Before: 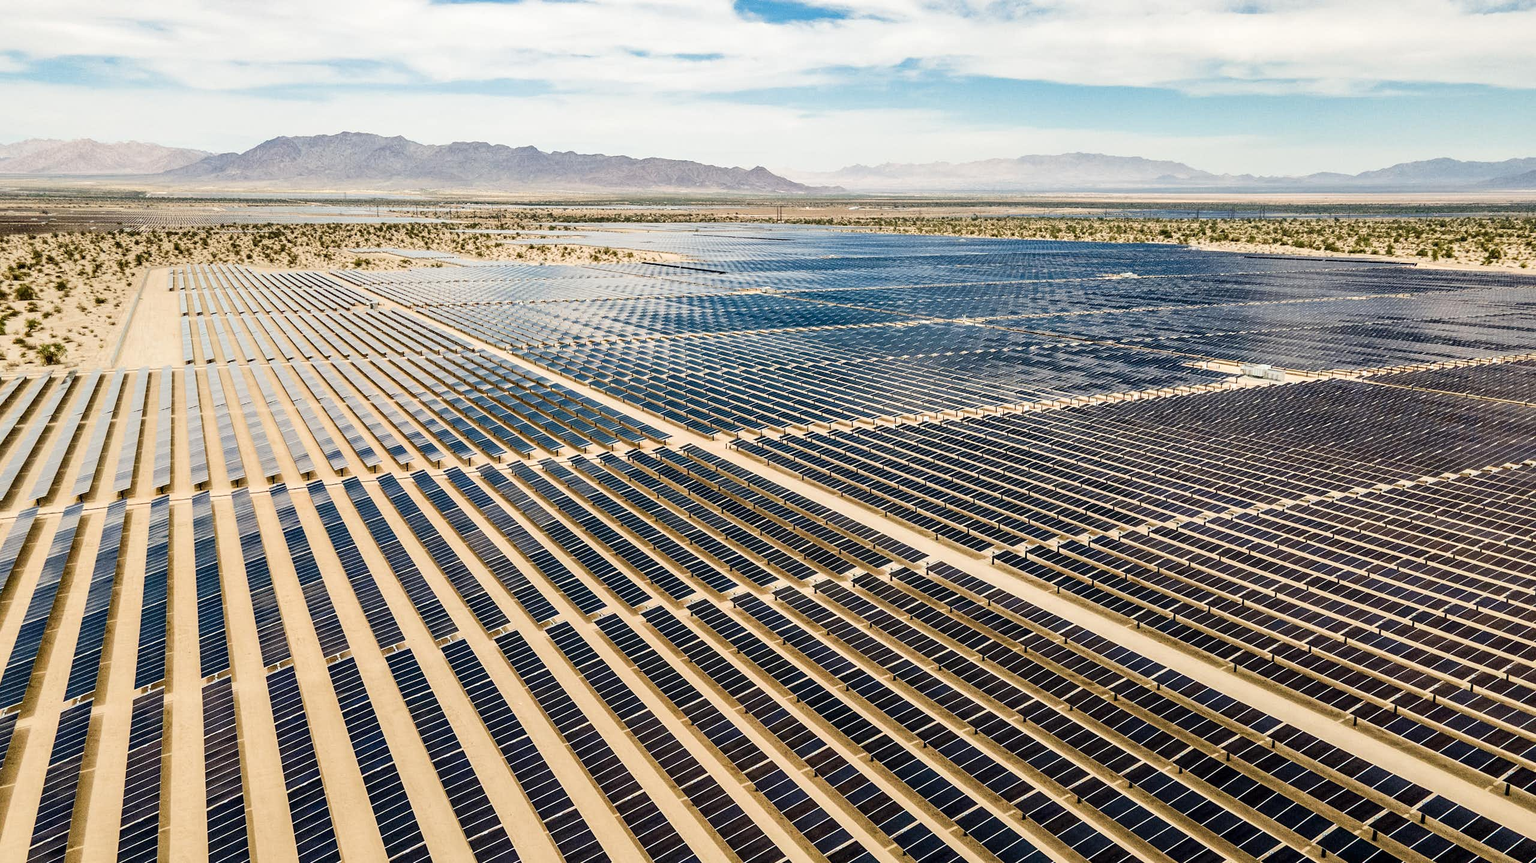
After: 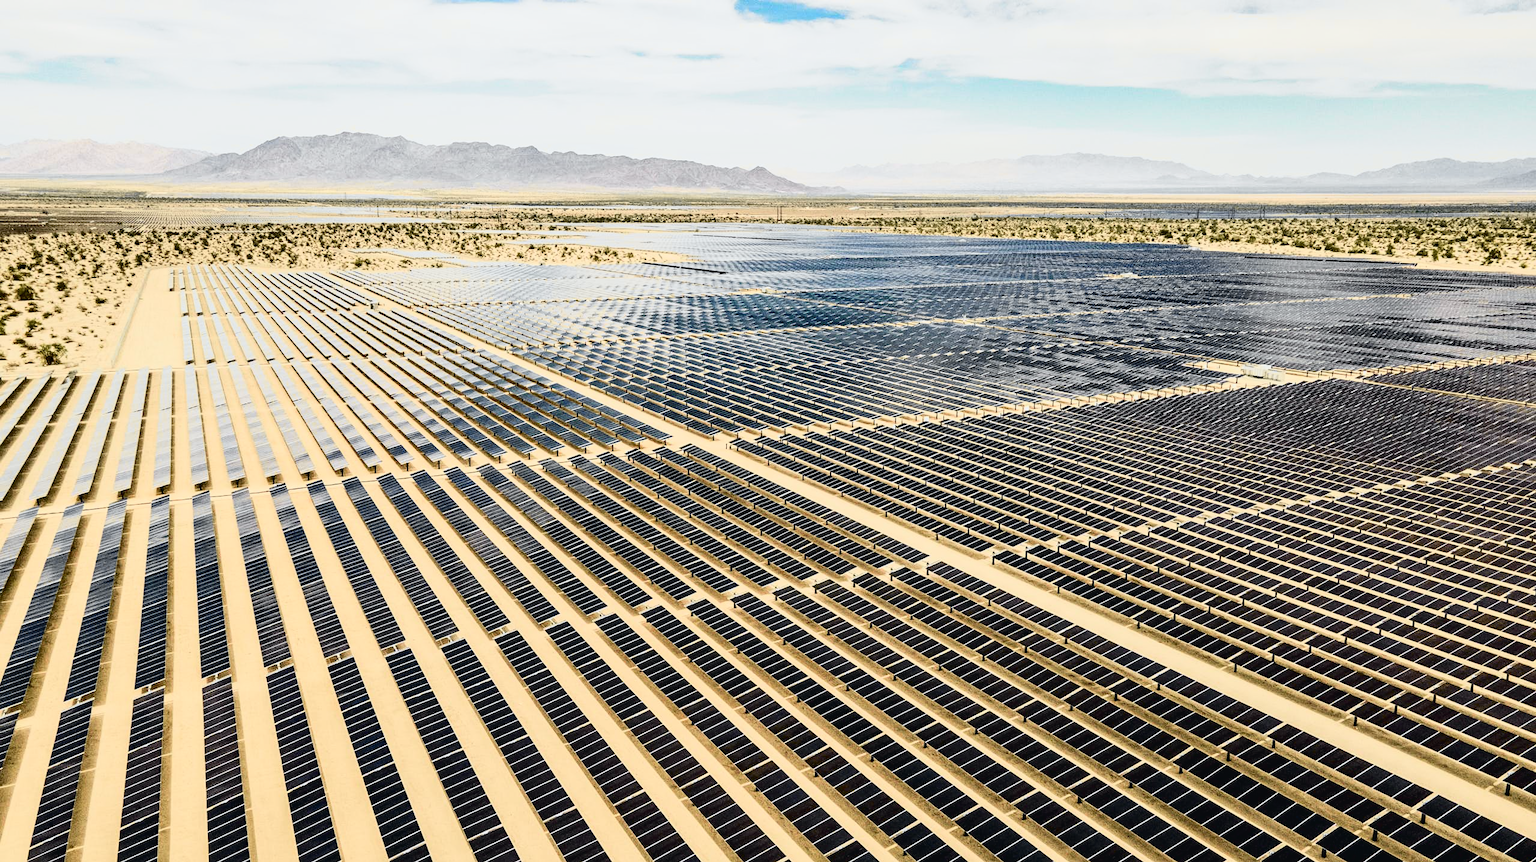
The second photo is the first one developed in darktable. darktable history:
tone curve: curves: ch0 [(0, 0.026) (0.058, 0.036) (0.246, 0.214) (0.437, 0.498) (0.55, 0.644) (0.657, 0.767) (0.822, 0.9) (1, 0.961)]; ch1 [(0, 0) (0.346, 0.307) (0.408, 0.369) (0.453, 0.457) (0.476, 0.489) (0.502, 0.498) (0.521, 0.515) (0.537, 0.531) (0.612, 0.641) (0.676, 0.728) (1, 1)]; ch2 [(0, 0) (0.346, 0.34) (0.434, 0.46) (0.485, 0.494) (0.5, 0.494) (0.511, 0.508) (0.537, 0.564) (0.579, 0.599) (0.663, 0.67) (1, 1)], color space Lab, independent channels, preserve colors none
